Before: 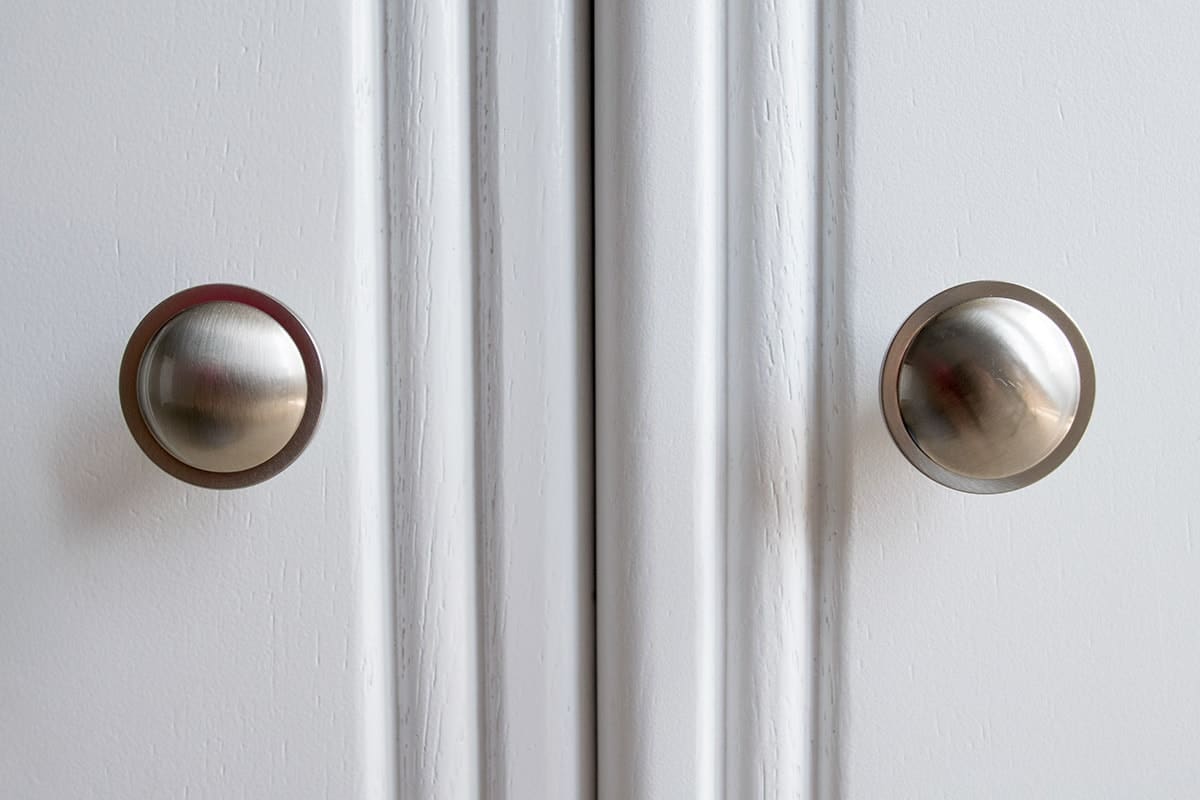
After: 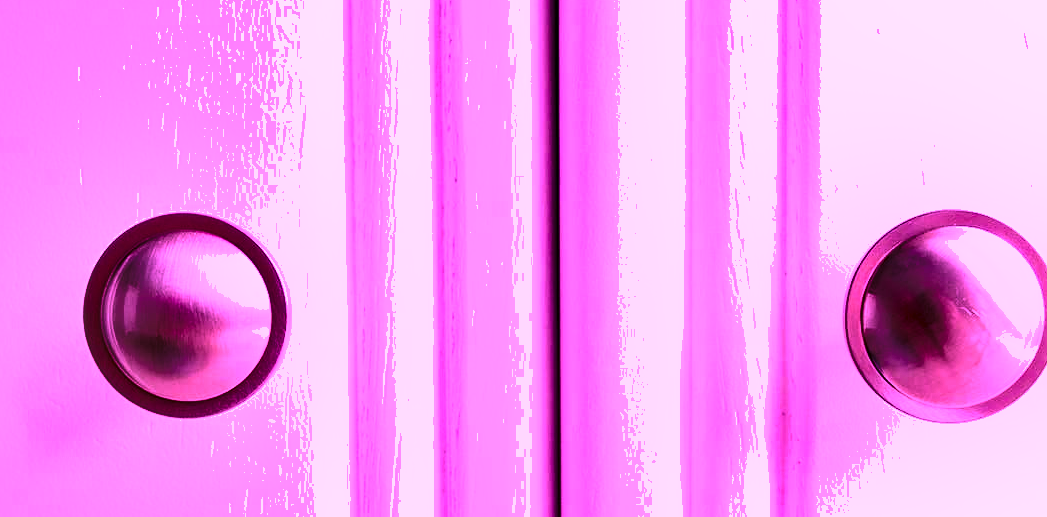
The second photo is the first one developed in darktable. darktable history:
crop: left 3.064%, top 8.908%, right 9.673%, bottom 26.464%
exposure: black level correction 0, exposure 0.695 EV, compensate highlight preservation false
color calibration: illuminant custom, x 0.262, y 0.52, temperature 7008.51 K
shadows and highlights: soften with gaussian
base curve: curves: ch0 [(0, 0) (0.028, 0.03) (0.121, 0.232) (0.46, 0.748) (0.859, 0.968) (1, 1)]
